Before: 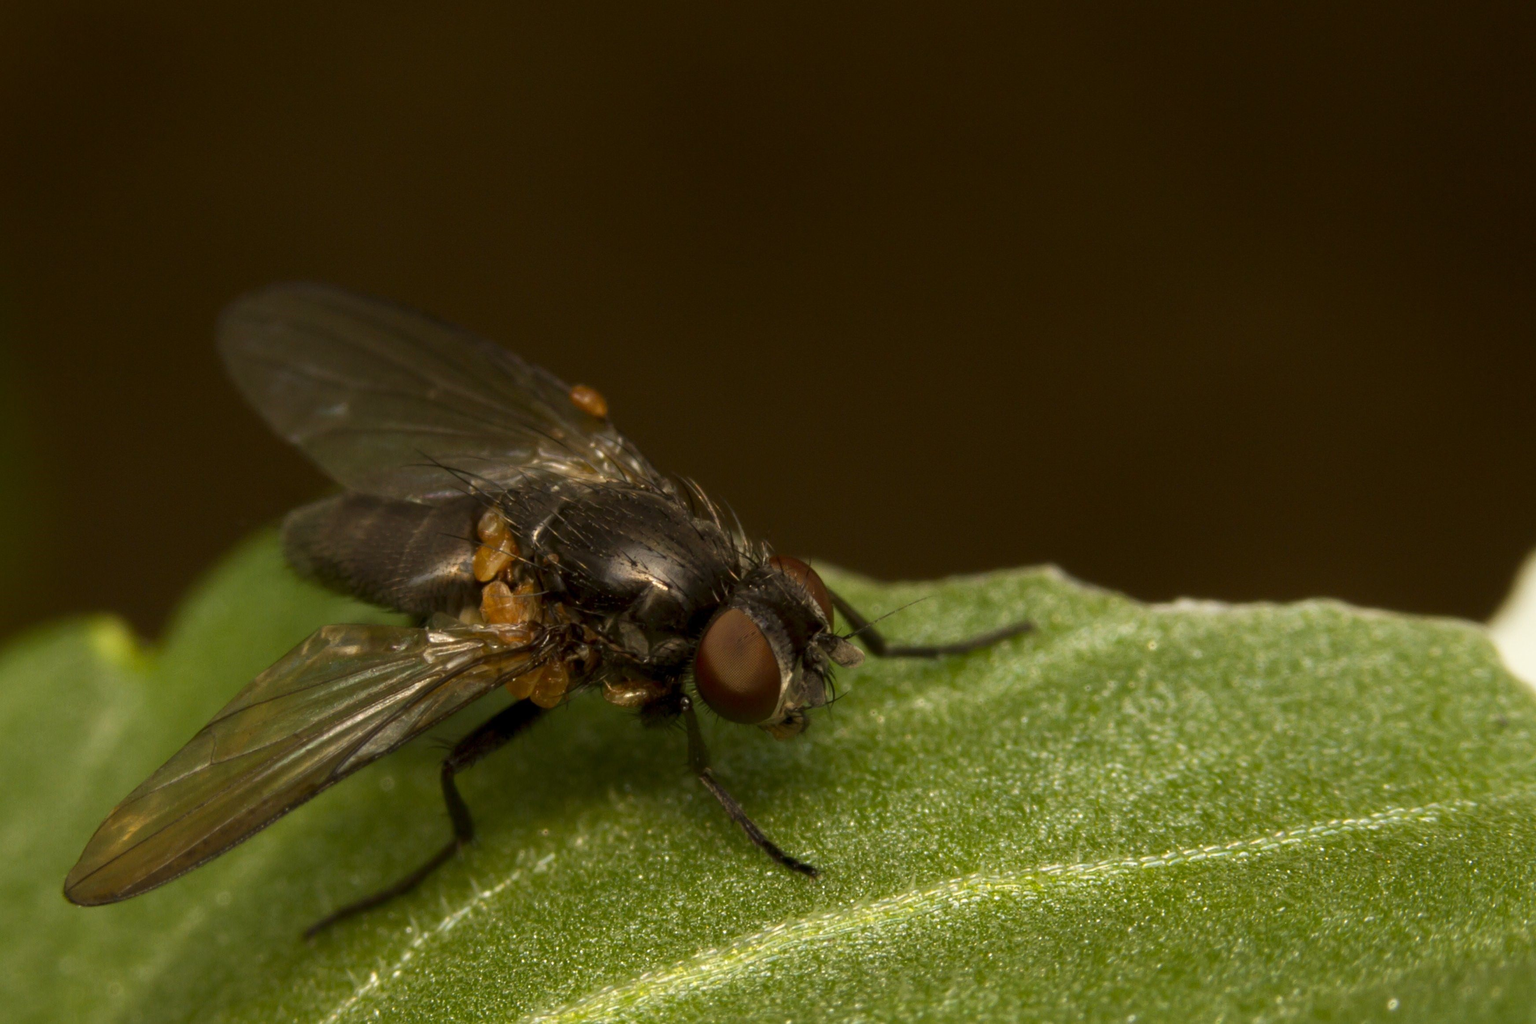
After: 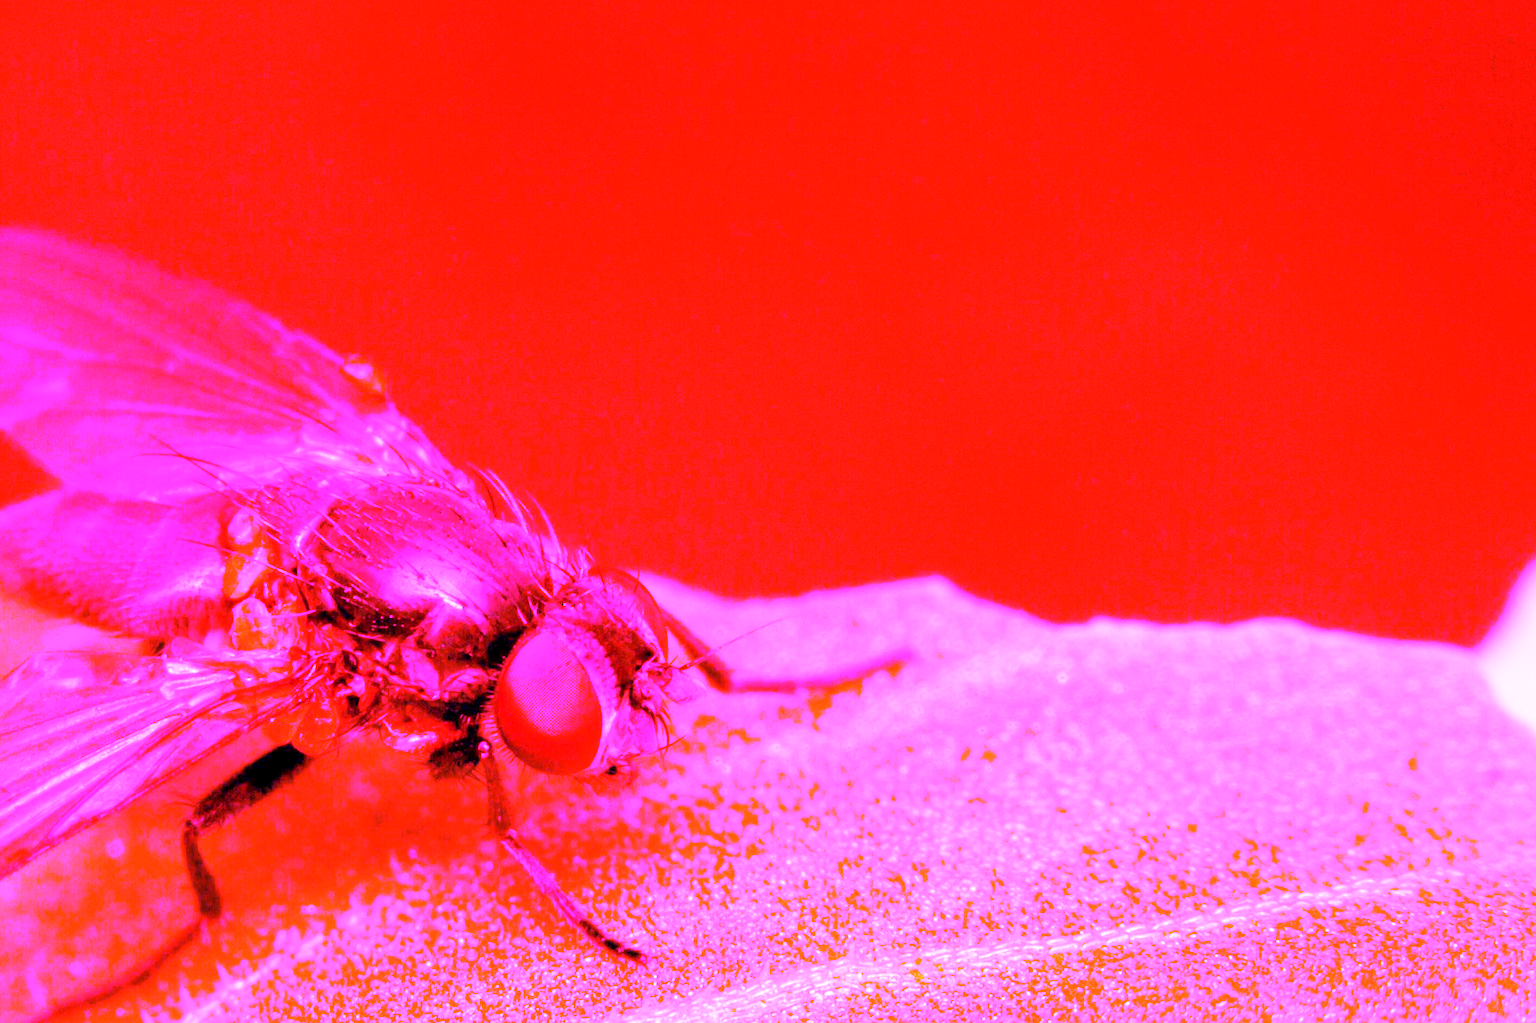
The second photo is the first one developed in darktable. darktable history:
crop: left 19.159%, top 9.58%, bottom 9.58%
white balance: red 8, blue 8
